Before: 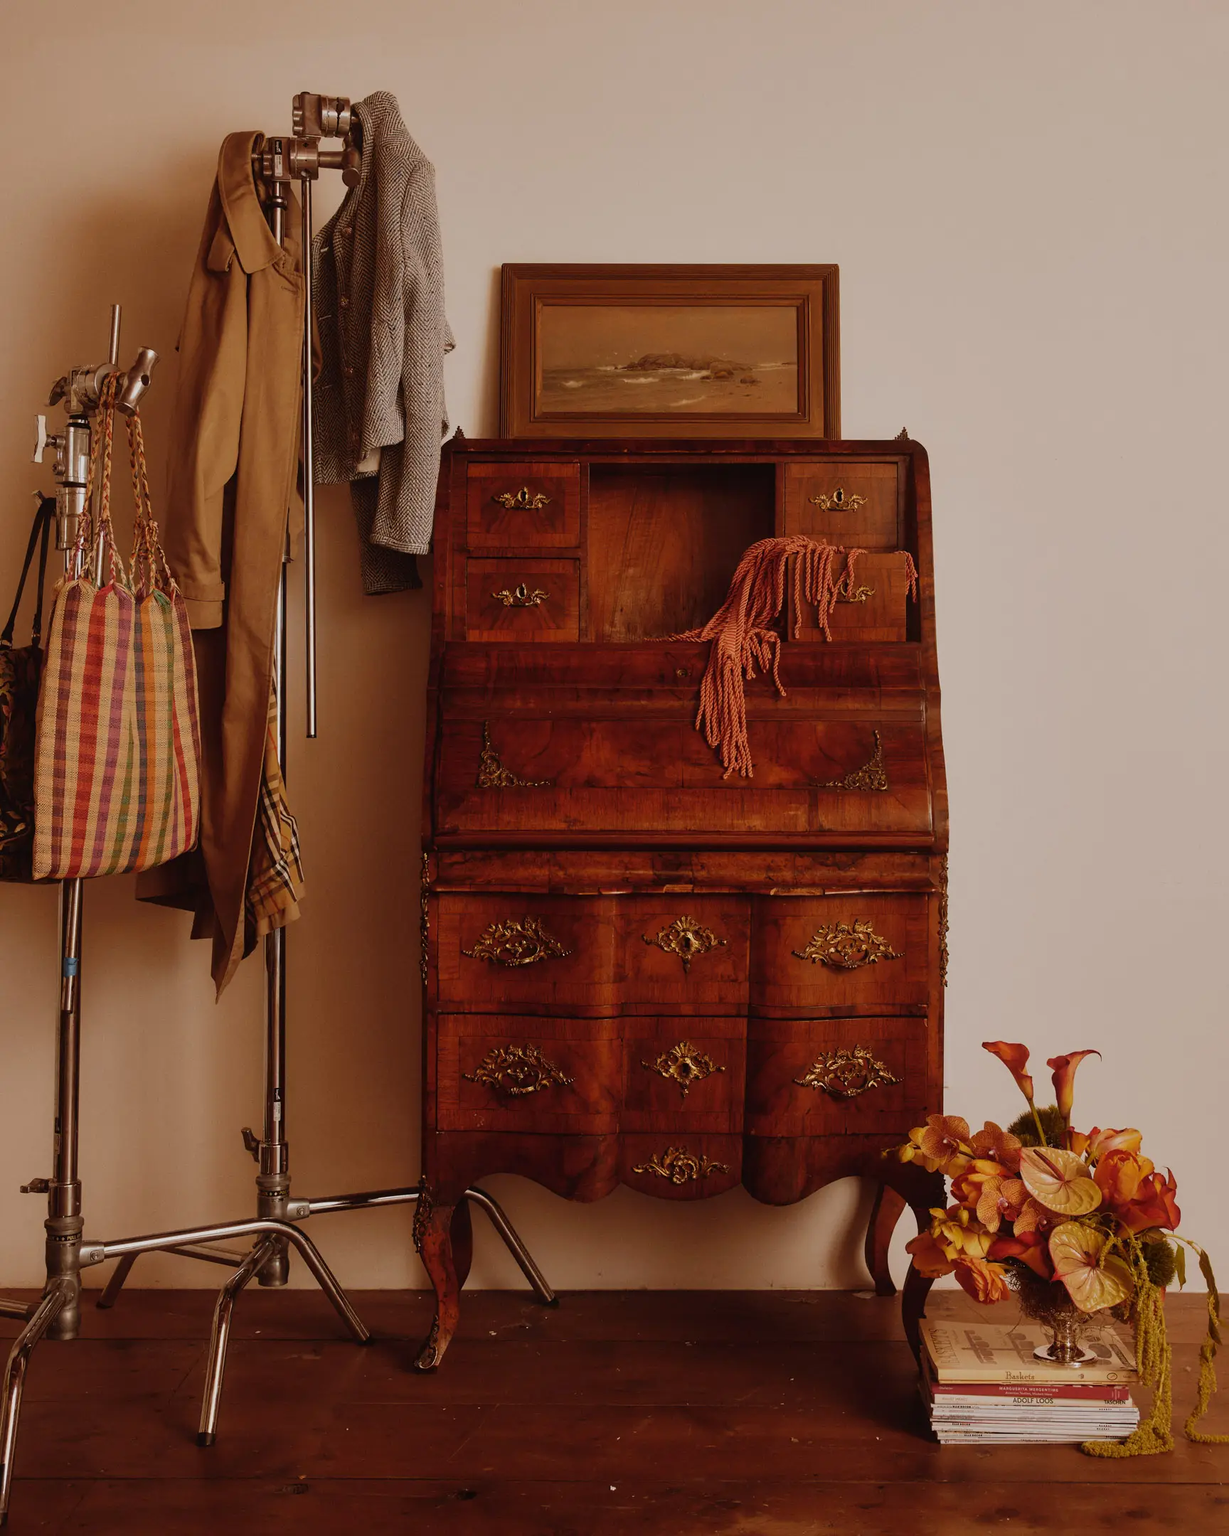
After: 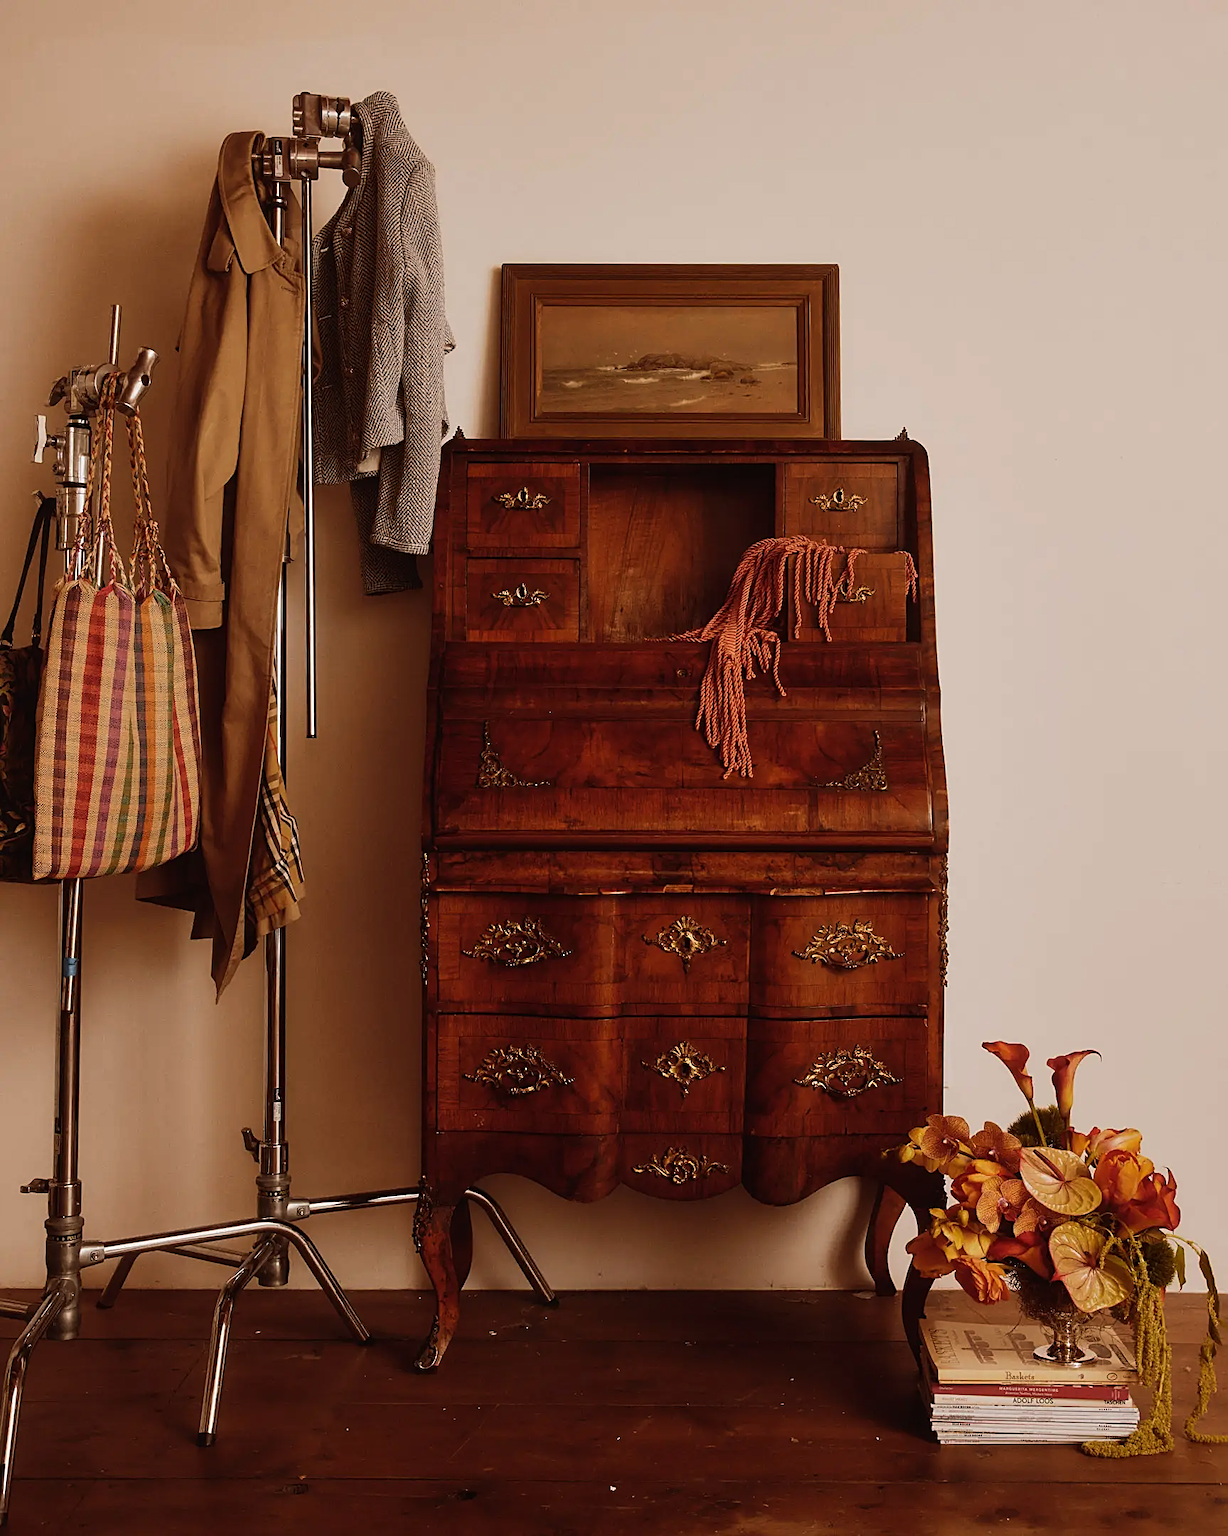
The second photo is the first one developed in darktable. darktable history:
tone equalizer: -8 EV -0.397 EV, -7 EV -0.359 EV, -6 EV -0.306 EV, -5 EV -0.212 EV, -3 EV 0.235 EV, -2 EV 0.316 EV, -1 EV 0.364 EV, +0 EV 0.403 EV, edges refinement/feathering 500, mask exposure compensation -1.57 EV, preserve details no
sharpen: on, module defaults
